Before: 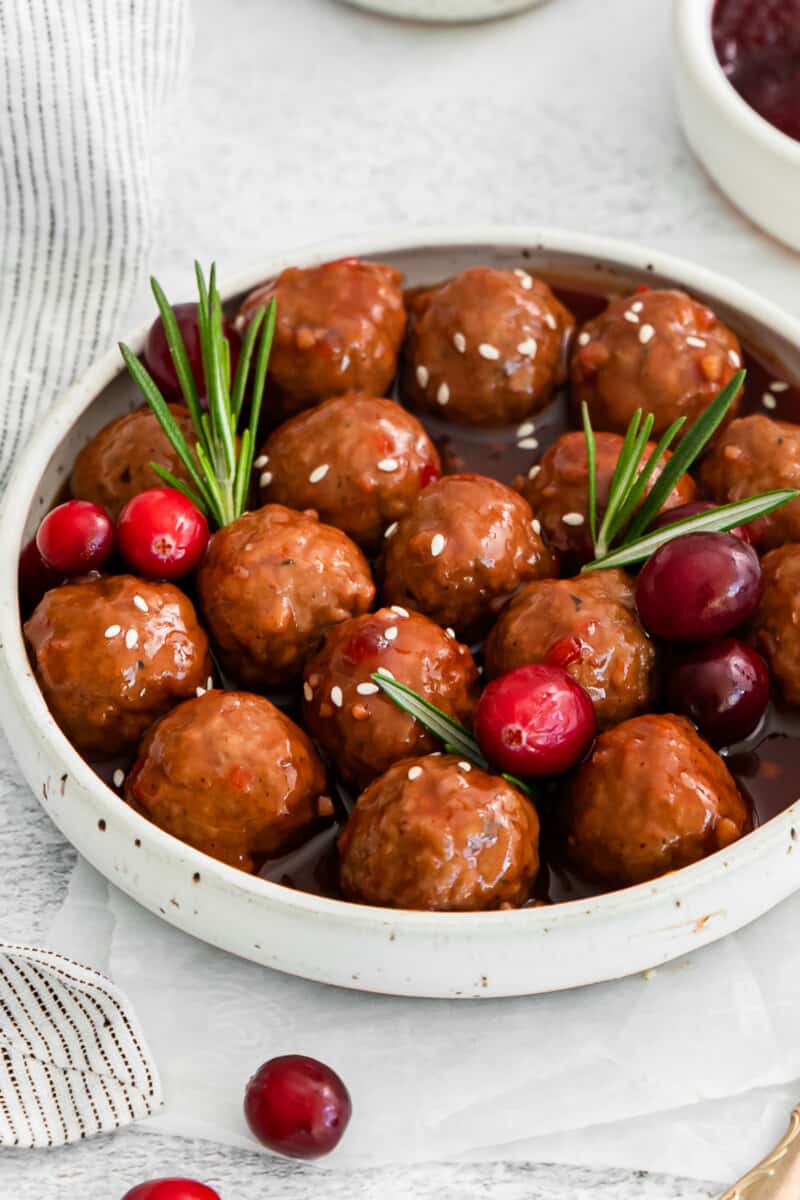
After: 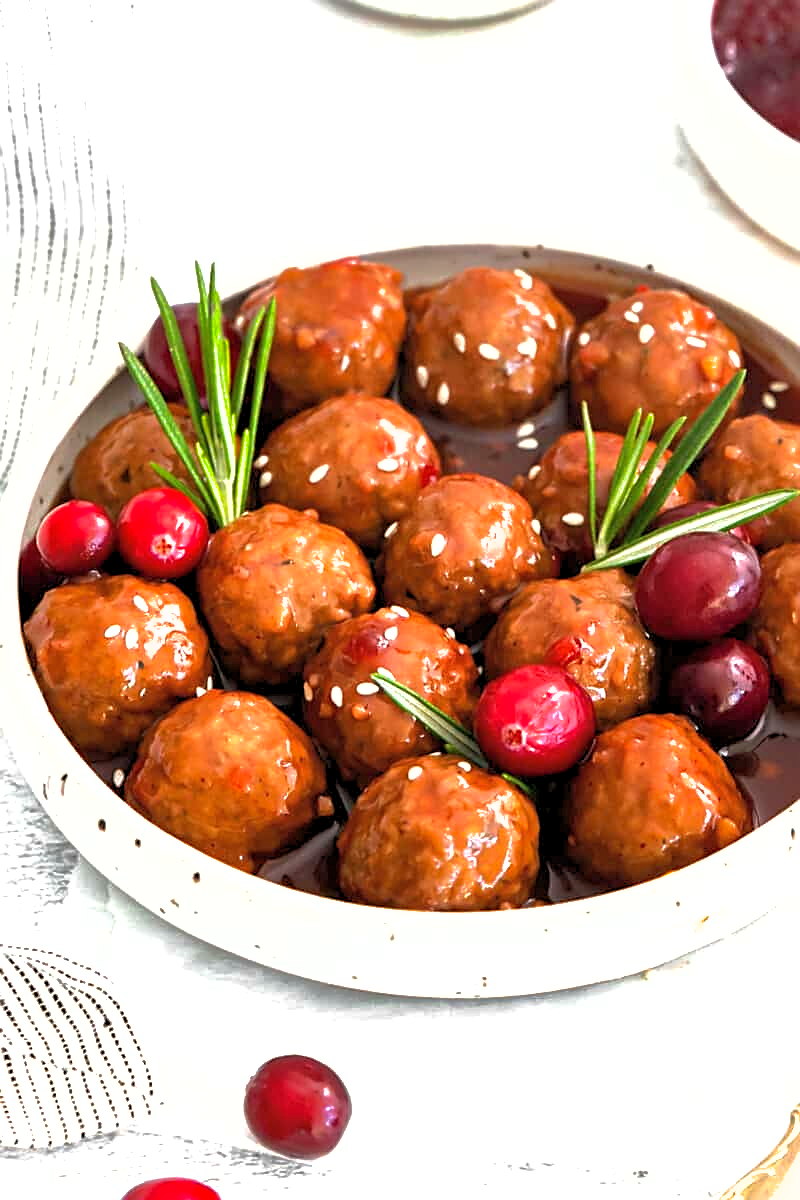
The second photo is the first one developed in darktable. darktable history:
exposure: black level correction 0, exposure 1 EV, compensate exposure bias true, compensate highlight preservation false
sharpen: on, module defaults
levels: levels [0.026, 0.507, 0.987]
shadows and highlights: on, module defaults
tone equalizer: edges refinement/feathering 500, mask exposure compensation -1.57 EV, preserve details no
